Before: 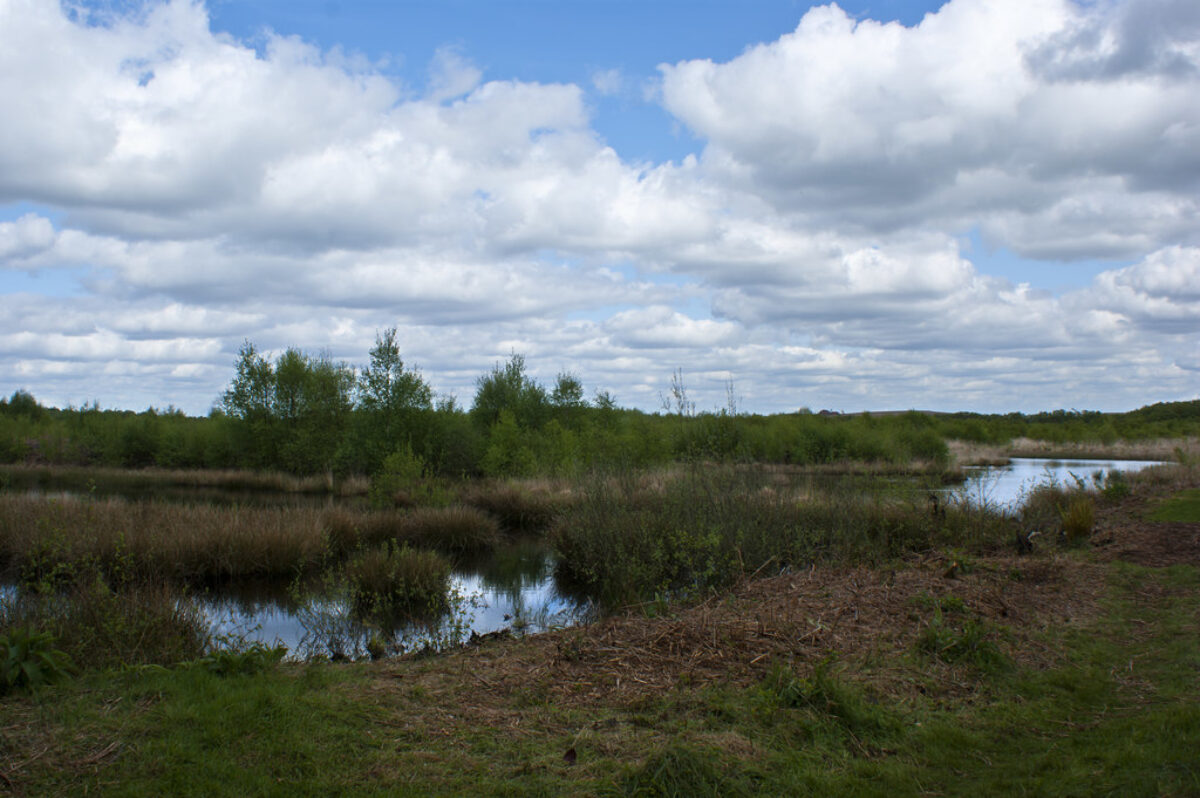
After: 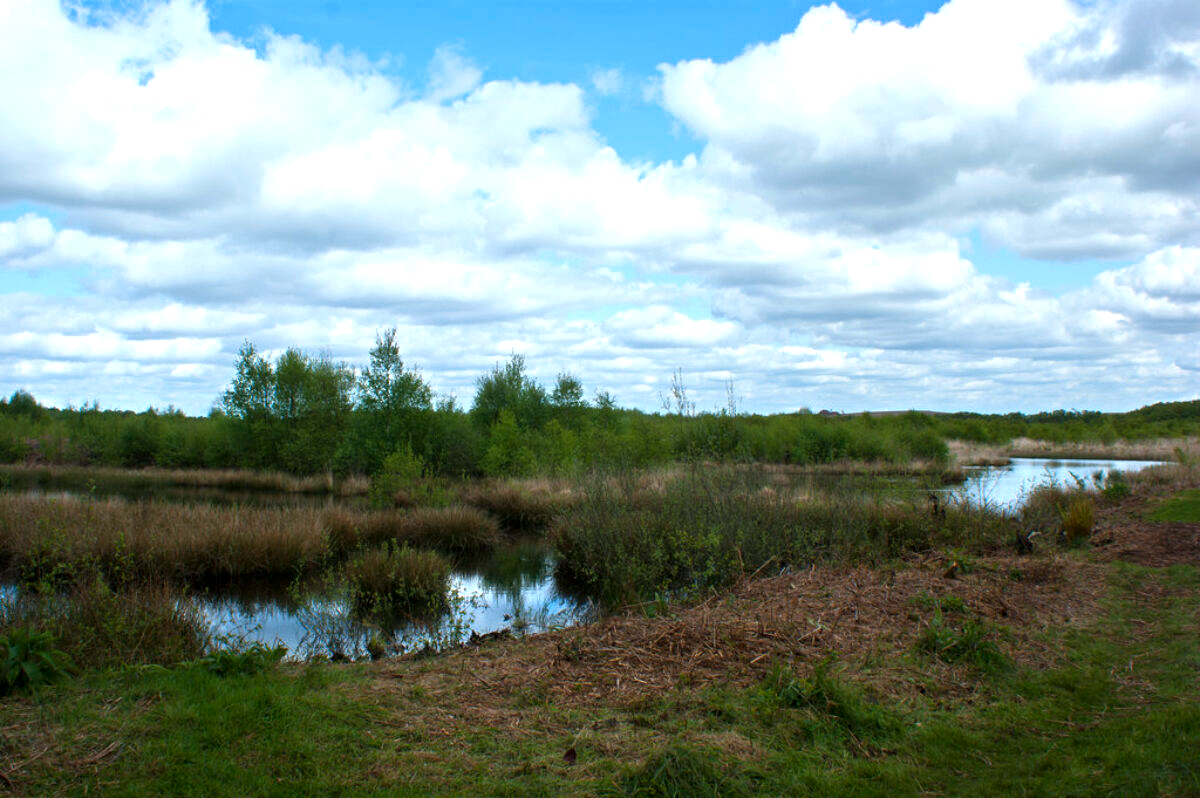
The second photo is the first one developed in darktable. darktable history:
white balance: red 0.978, blue 0.999
exposure: exposure 0.6 EV, compensate highlight preservation false
